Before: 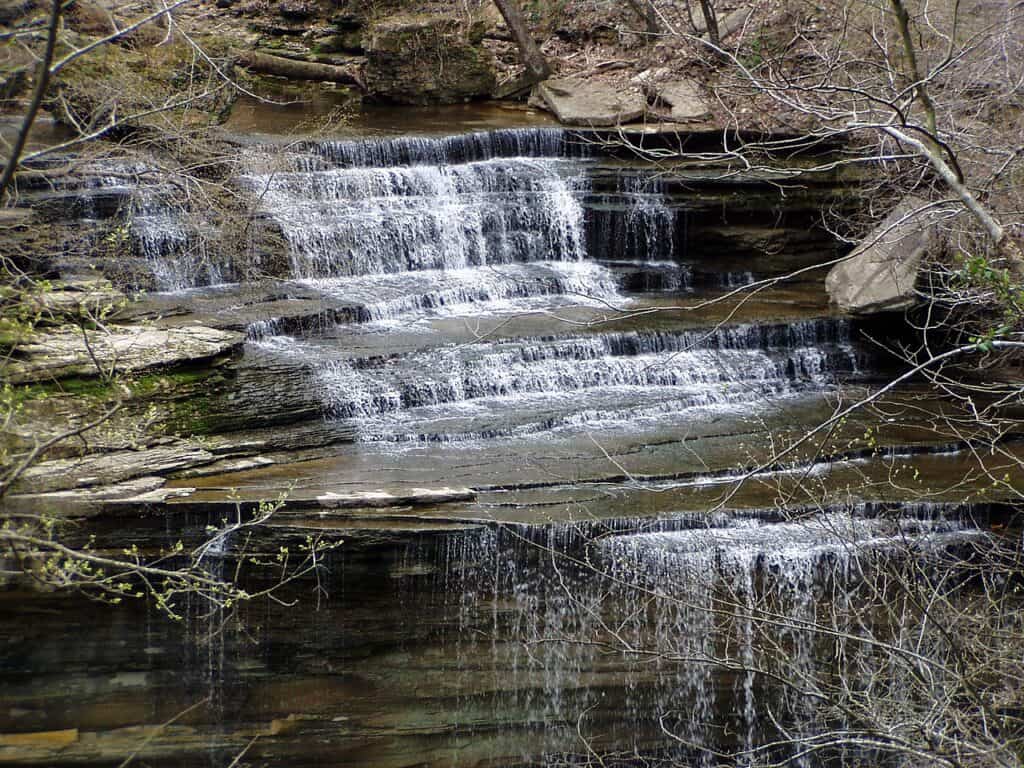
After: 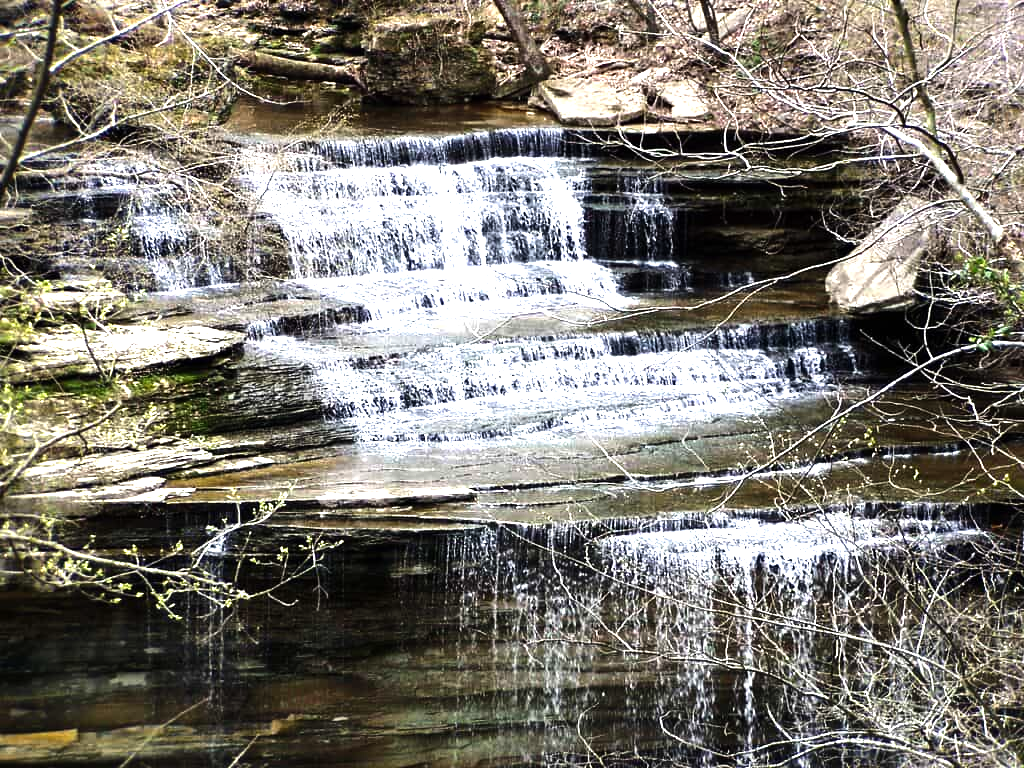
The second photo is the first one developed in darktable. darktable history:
tone equalizer: -8 EV -0.726 EV, -7 EV -0.671 EV, -6 EV -0.616 EV, -5 EV -0.374 EV, -3 EV 0.376 EV, -2 EV 0.6 EV, -1 EV 0.687 EV, +0 EV 0.757 EV, edges refinement/feathering 500, mask exposure compensation -1.57 EV, preserve details no
levels: white 99.9%, levels [0, 0.374, 0.749]
